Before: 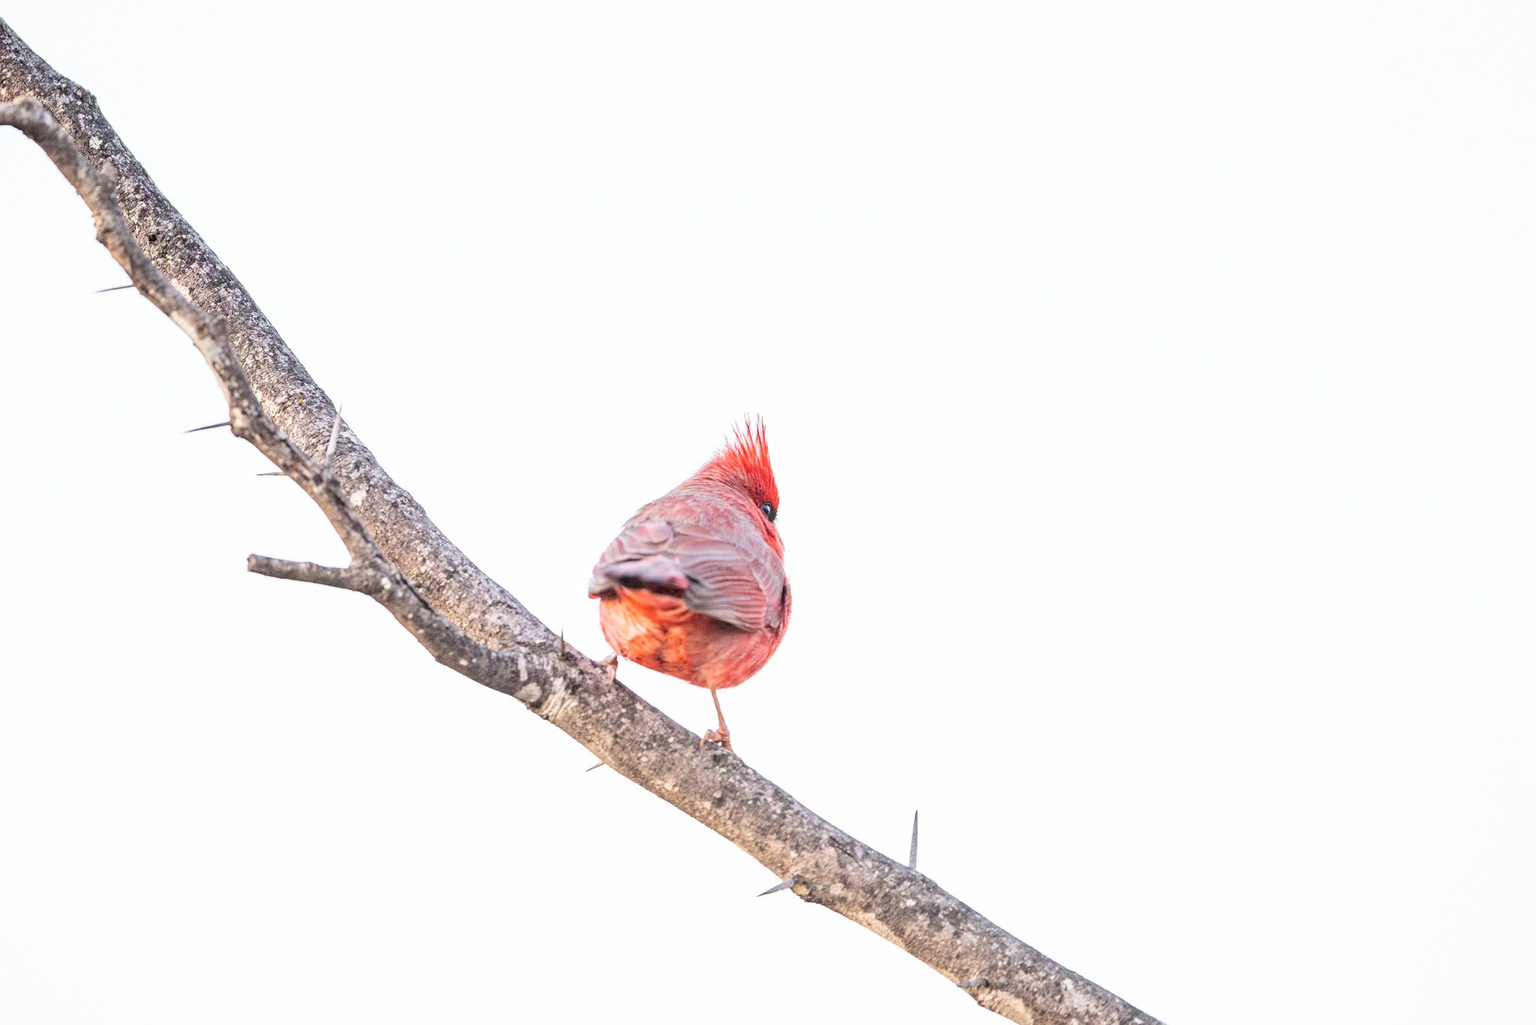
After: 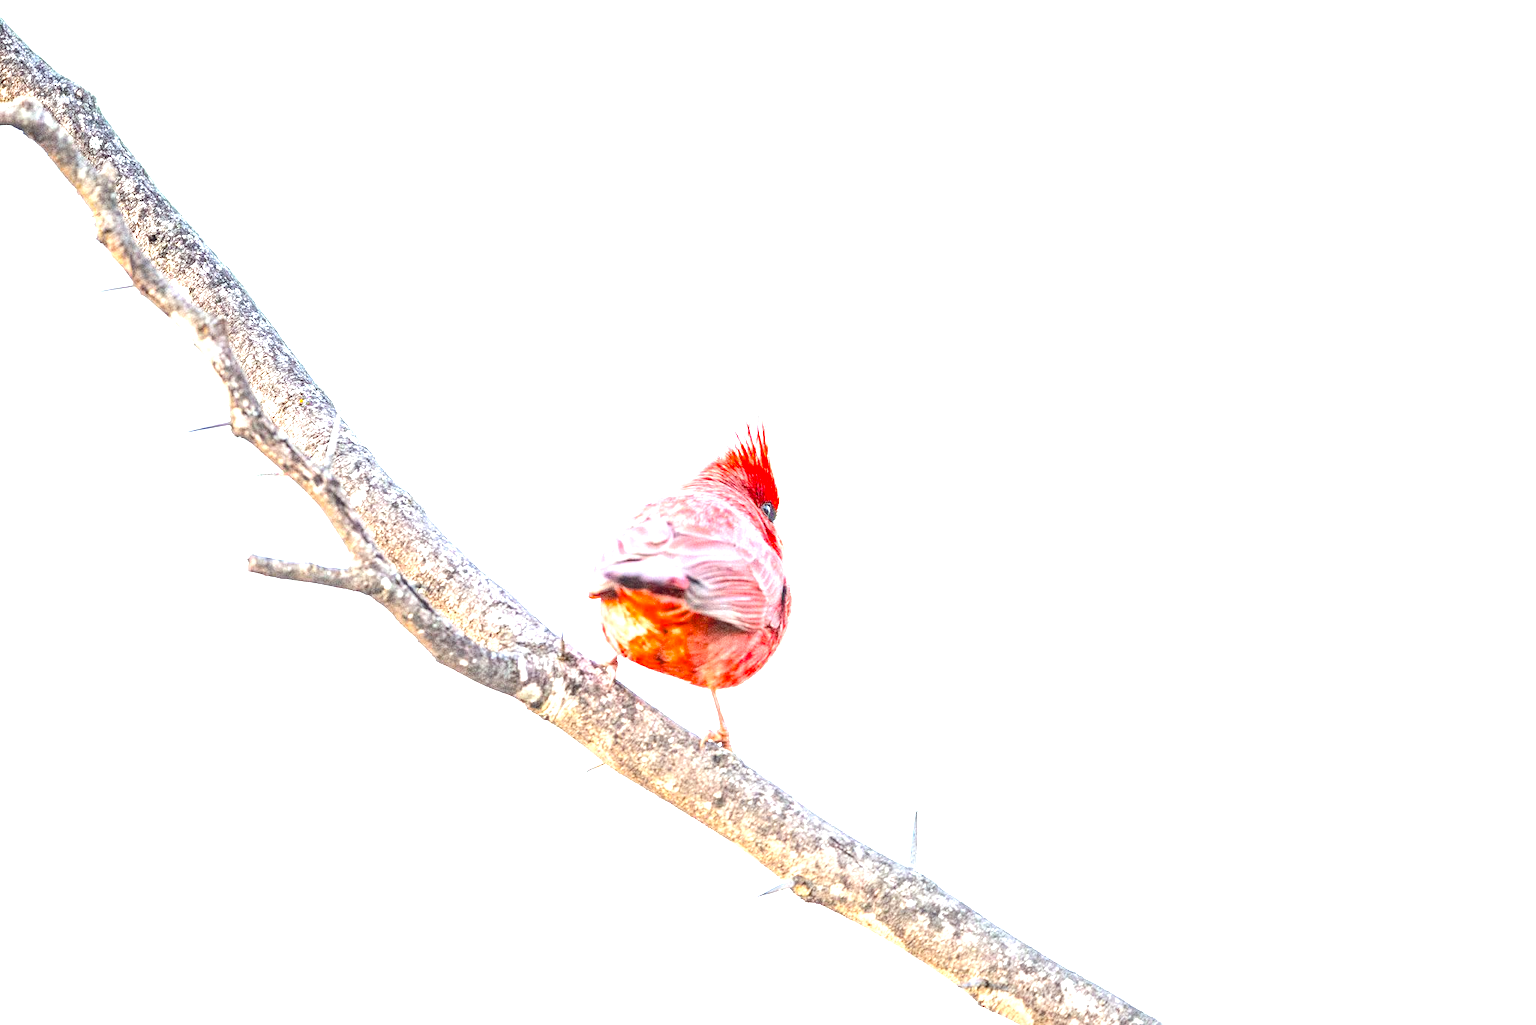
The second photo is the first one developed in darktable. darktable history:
color correction: highlights a* -6.81, highlights b* 0.373
color balance rgb: linear chroma grading › global chroma 3.951%, perceptual saturation grading › global saturation 29.465%, perceptual brilliance grading › global brilliance 29.836%, perceptual brilliance grading › highlights 11.875%, perceptual brilliance grading › mid-tones 24.515%, saturation formula JzAzBz (2021)
exposure: exposure 0.196 EV, compensate highlight preservation false
local contrast: detail 109%
